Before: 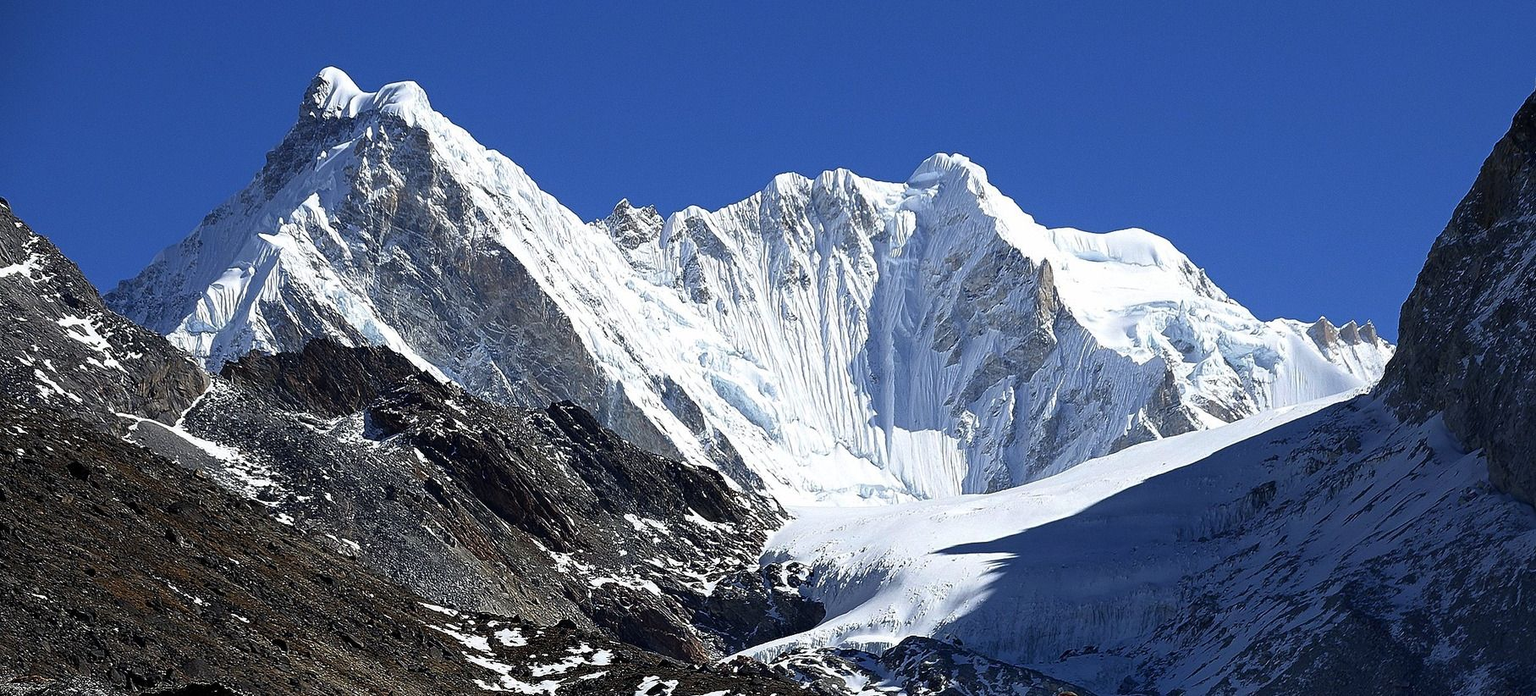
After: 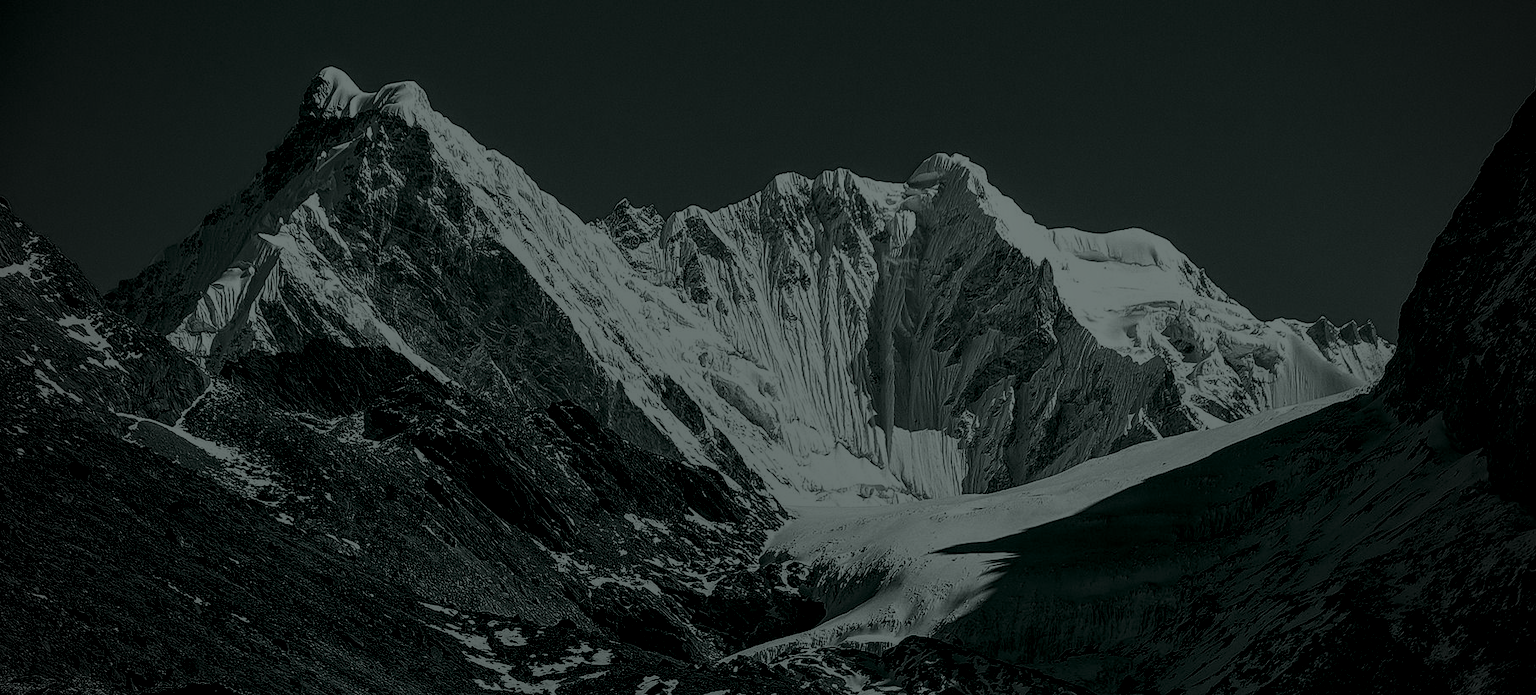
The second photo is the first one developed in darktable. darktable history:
exposure: exposure 0.485 EV, compensate highlight preservation false
color calibration: illuminant as shot in camera, x 0.379, y 0.396, temperature 4138.76 K
colorize: hue 90°, saturation 19%, lightness 1.59%, version 1
levels: levels [0.116, 0.574, 1]
tone equalizer: -7 EV 0.15 EV, -6 EV 0.6 EV, -5 EV 1.15 EV, -4 EV 1.33 EV, -3 EV 1.15 EV, -2 EV 0.6 EV, -1 EV 0.15 EV, mask exposure compensation -0.5 EV
white balance: red 0.766, blue 1.537
local contrast: highlights 20%, detail 150%
vignetting: fall-off start 74.49%, fall-off radius 65.9%, brightness -0.628, saturation -0.68
